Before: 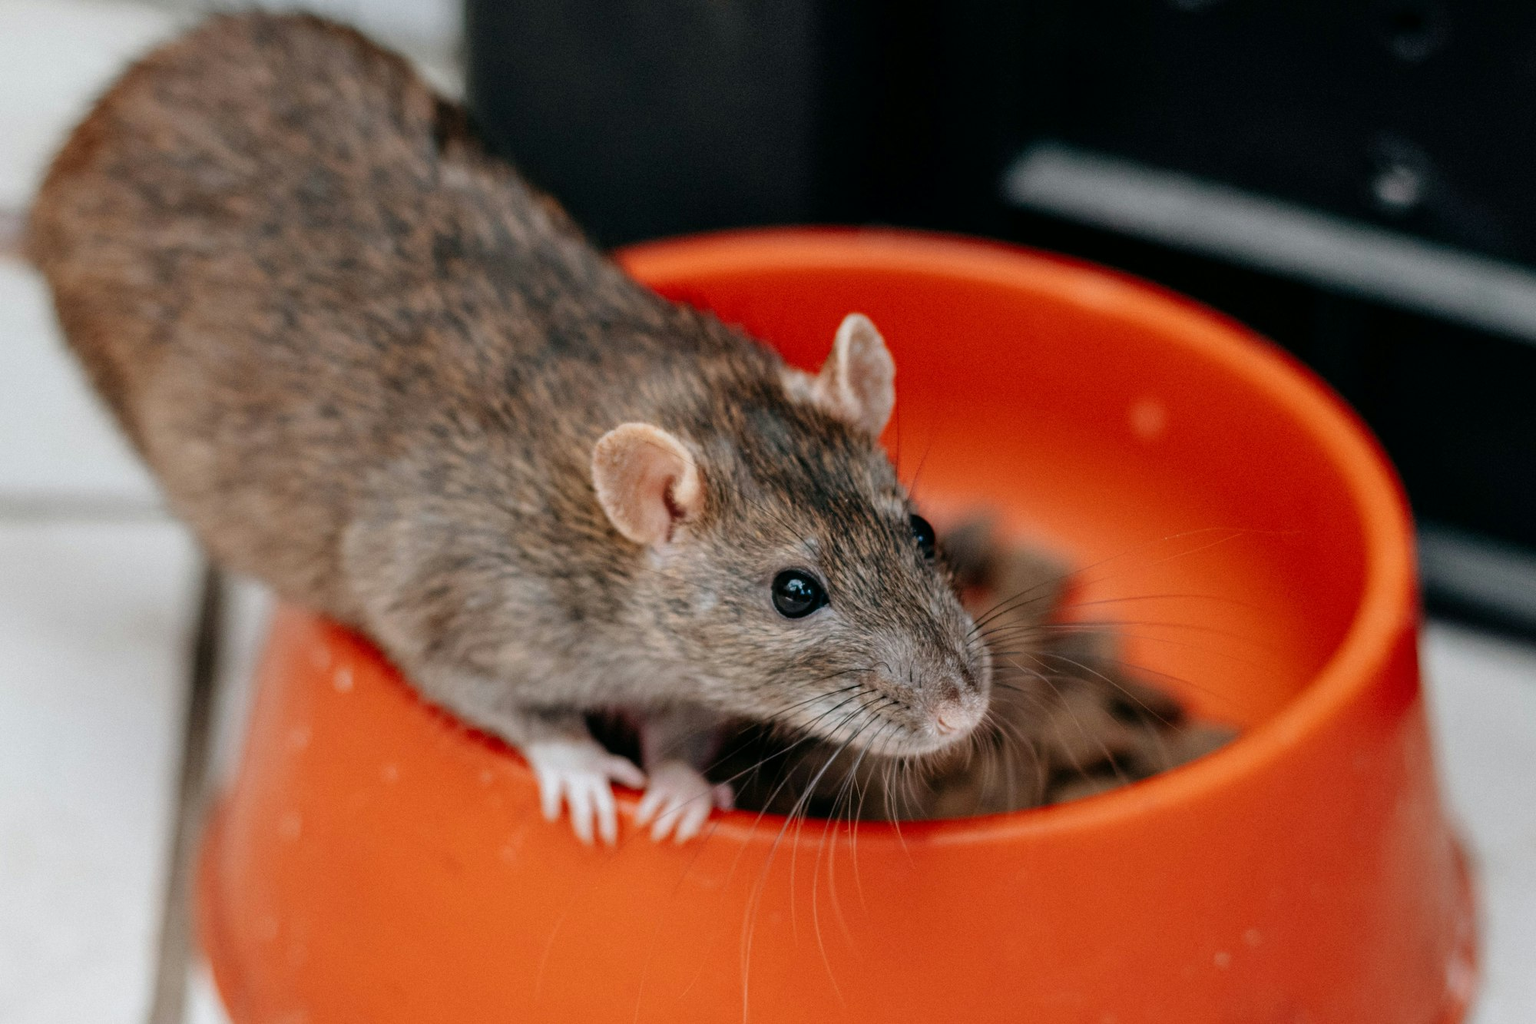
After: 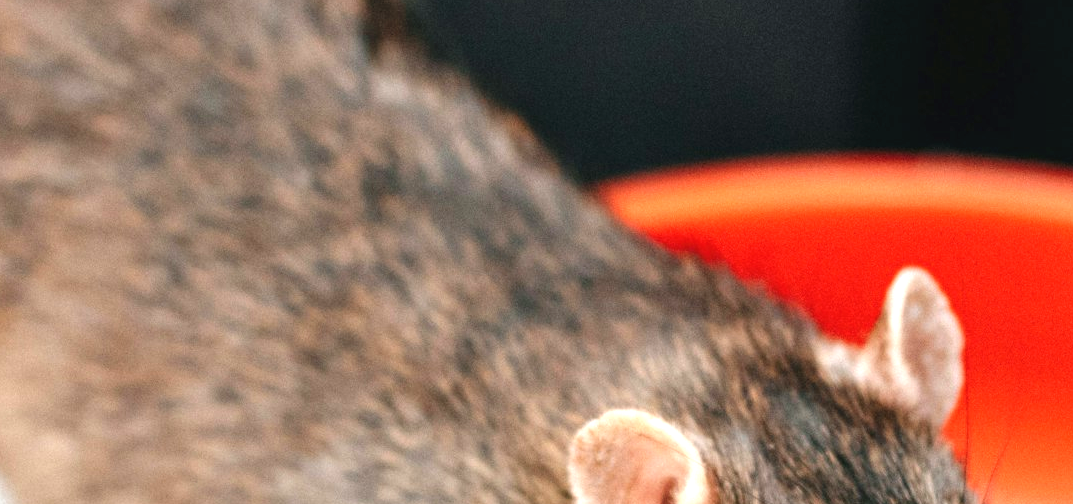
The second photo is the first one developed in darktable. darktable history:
exposure: black level correction -0.002, exposure 1.115 EV, compensate highlight preservation false
crop: left 10.121%, top 10.631%, right 36.218%, bottom 51.526%
